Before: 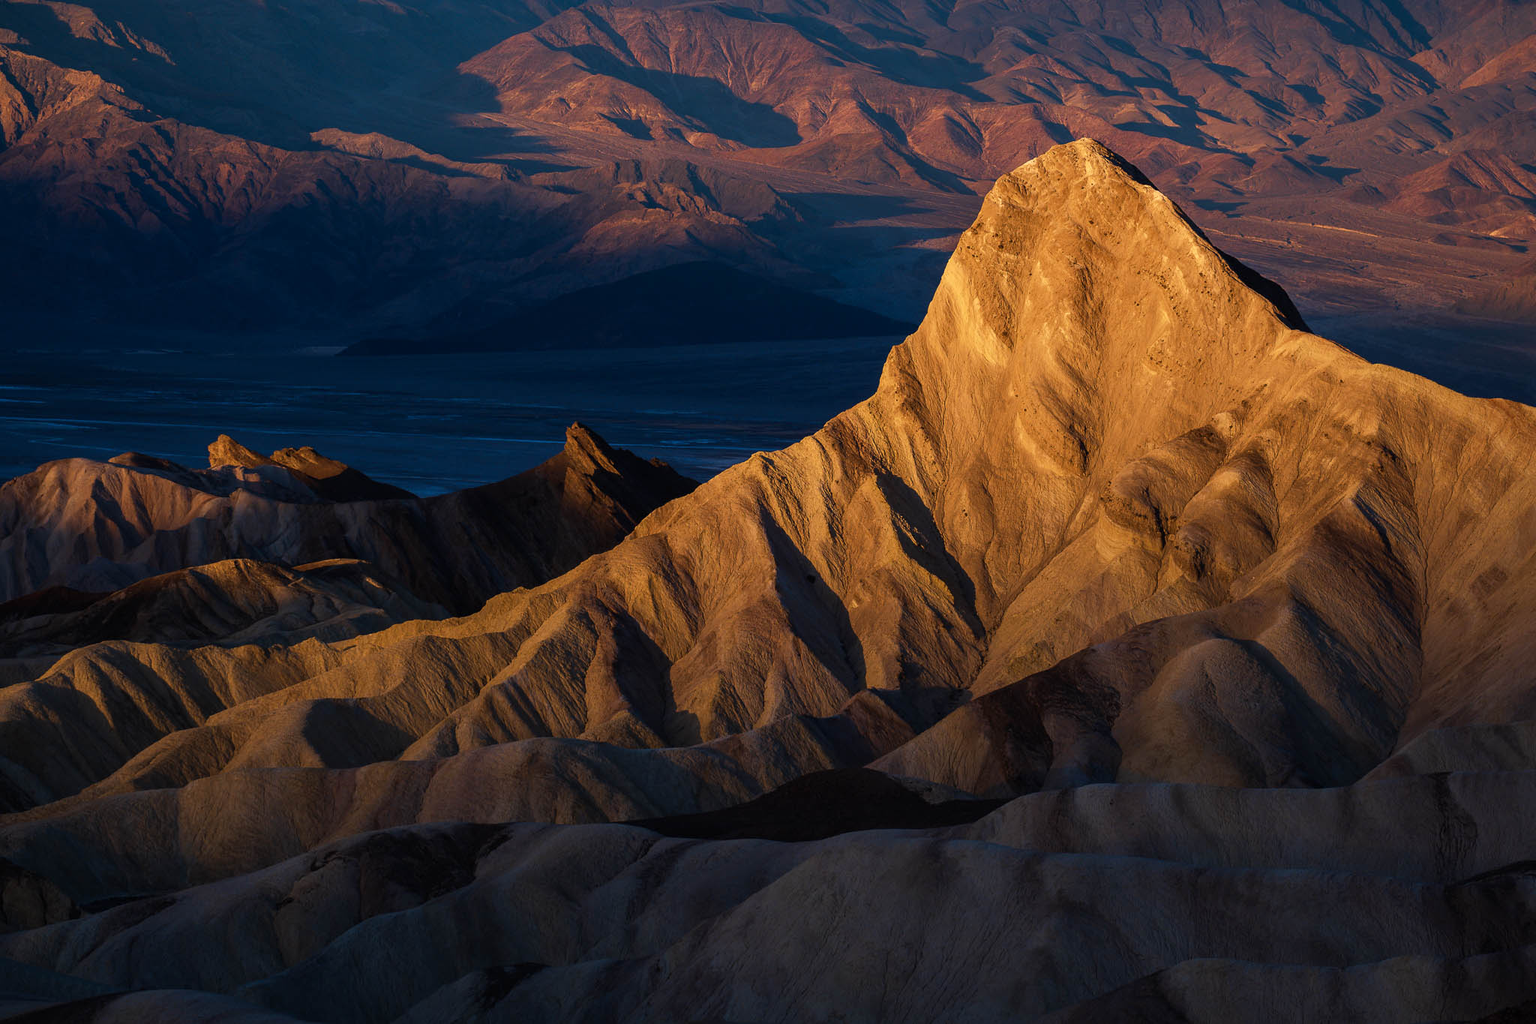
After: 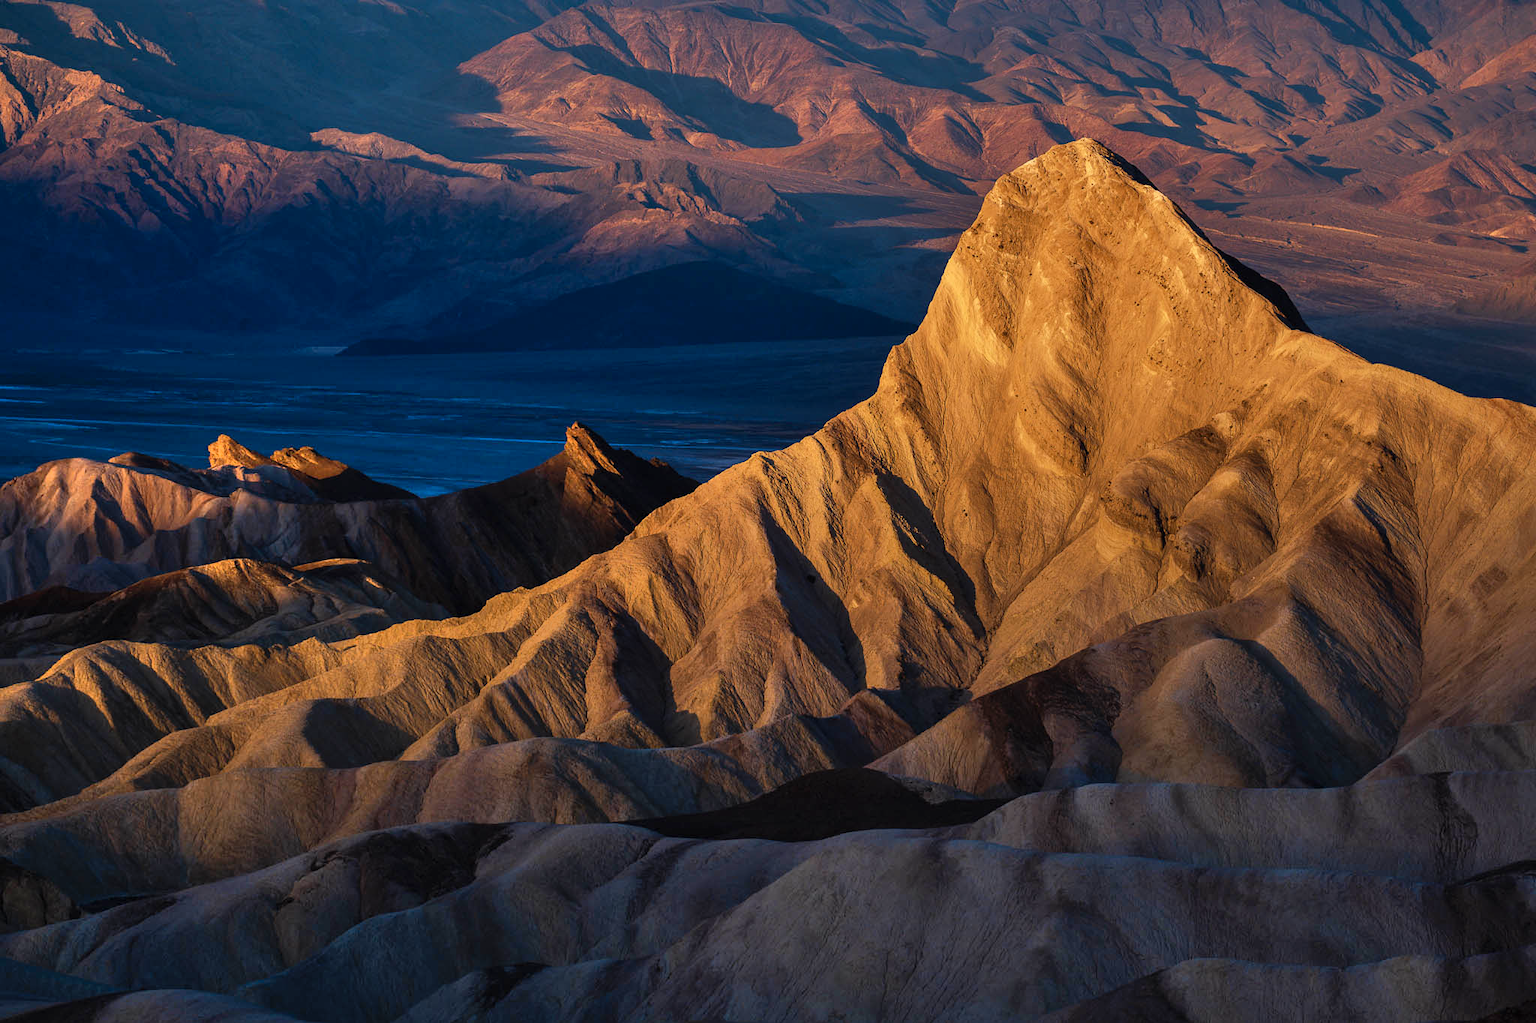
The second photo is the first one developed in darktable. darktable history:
shadows and highlights: white point adjustment 0.054, soften with gaussian
